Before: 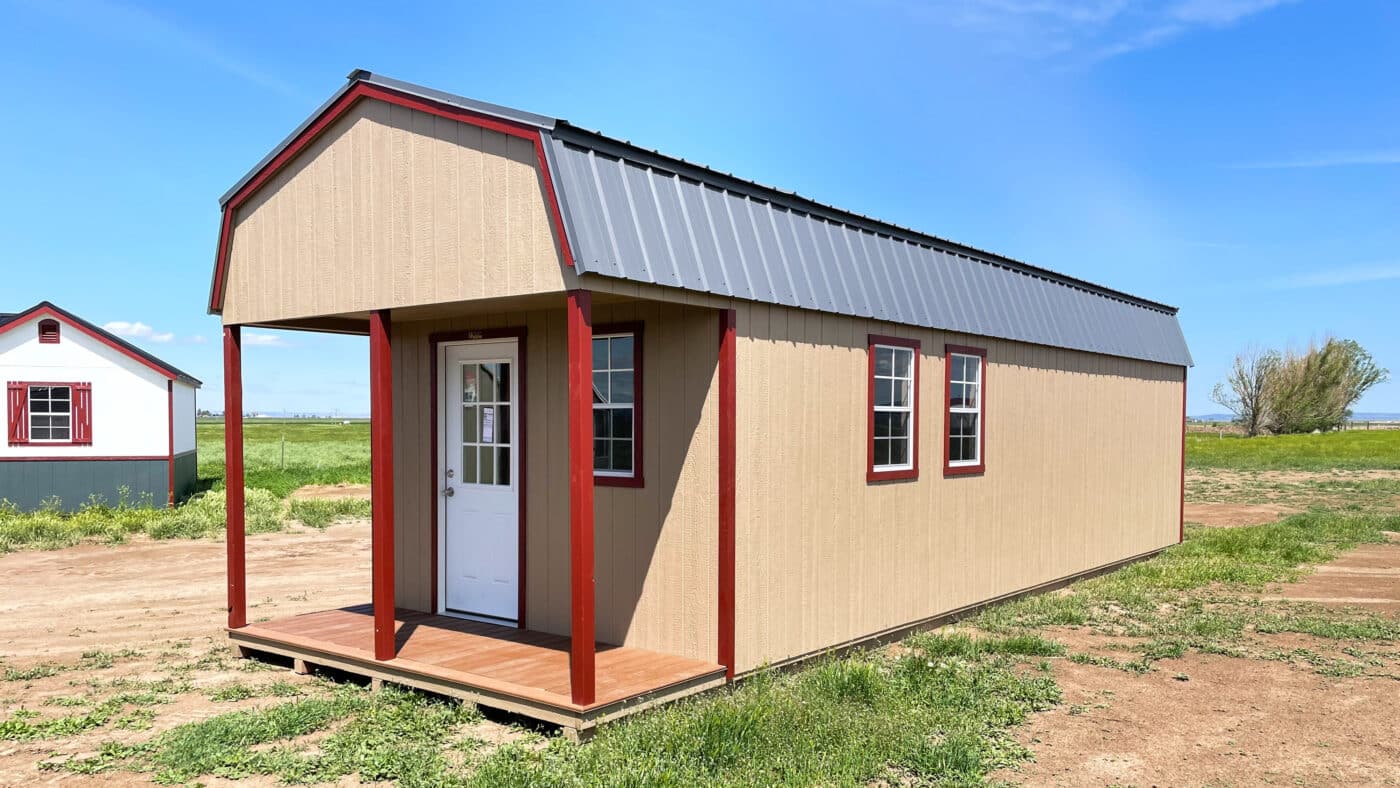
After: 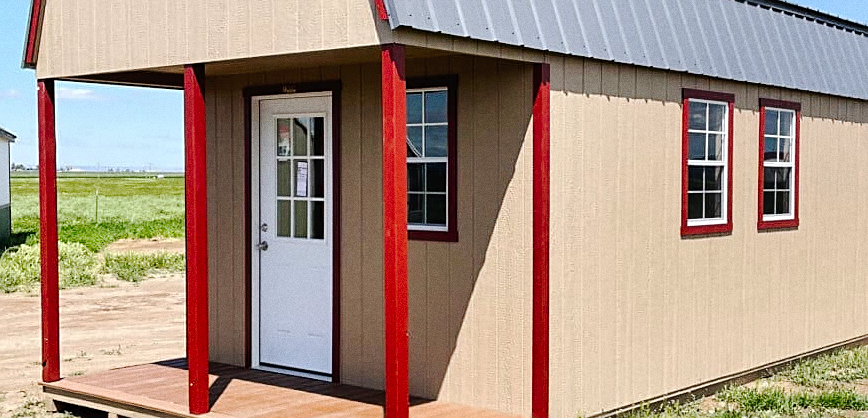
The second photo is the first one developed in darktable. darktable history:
grain: coarseness 0.09 ISO
sharpen: on, module defaults
tone curve: curves: ch0 [(0, 0) (0.003, 0.019) (0.011, 0.02) (0.025, 0.019) (0.044, 0.027) (0.069, 0.038) (0.1, 0.056) (0.136, 0.089) (0.177, 0.137) (0.224, 0.187) (0.277, 0.259) (0.335, 0.343) (0.399, 0.437) (0.468, 0.532) (0.543, 0.613) (0.623, 0.685) (0.709, 0.752) (0.801, 0.822) (0.898, 0.9) (1, 1)], preserve colors none
crop: left 13.312%, top 31.28%, right 24.627%, bottom 15.582%
